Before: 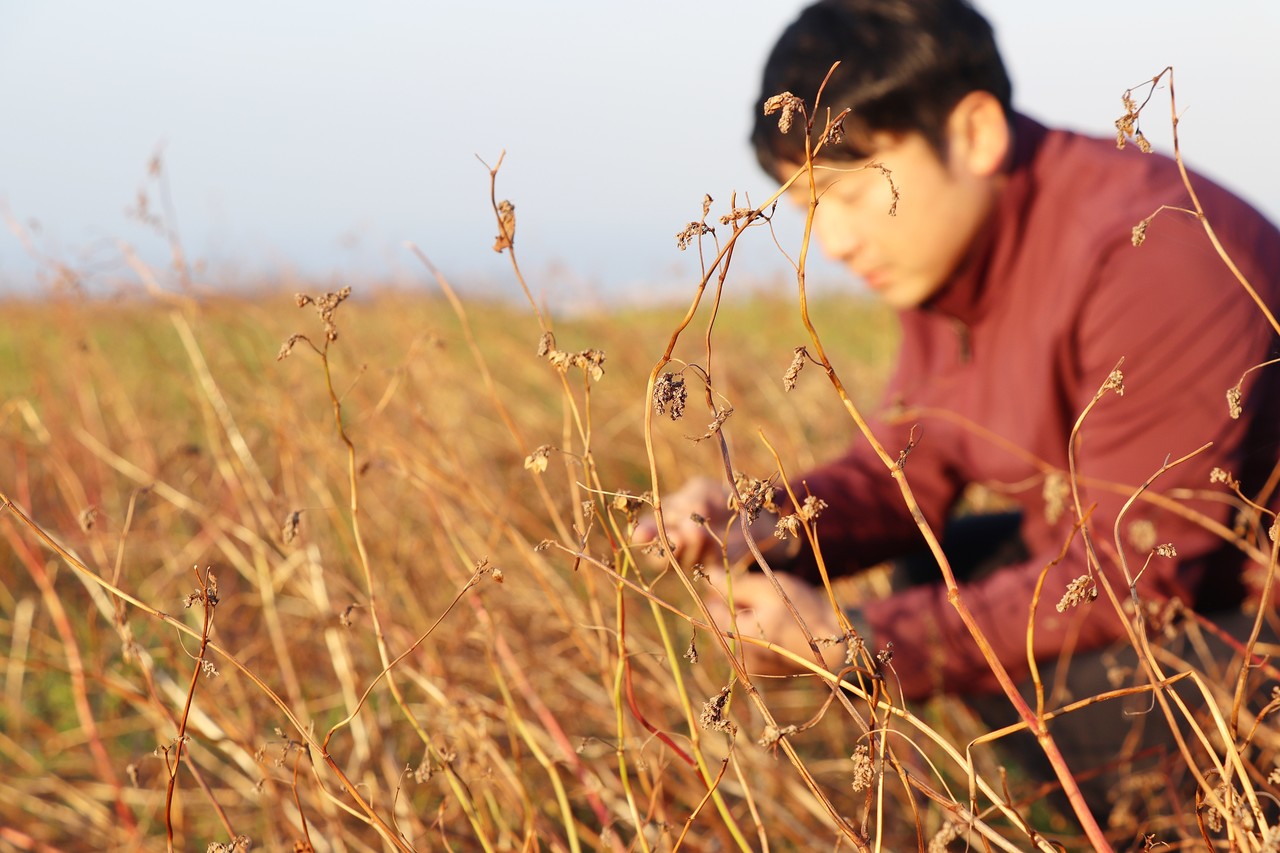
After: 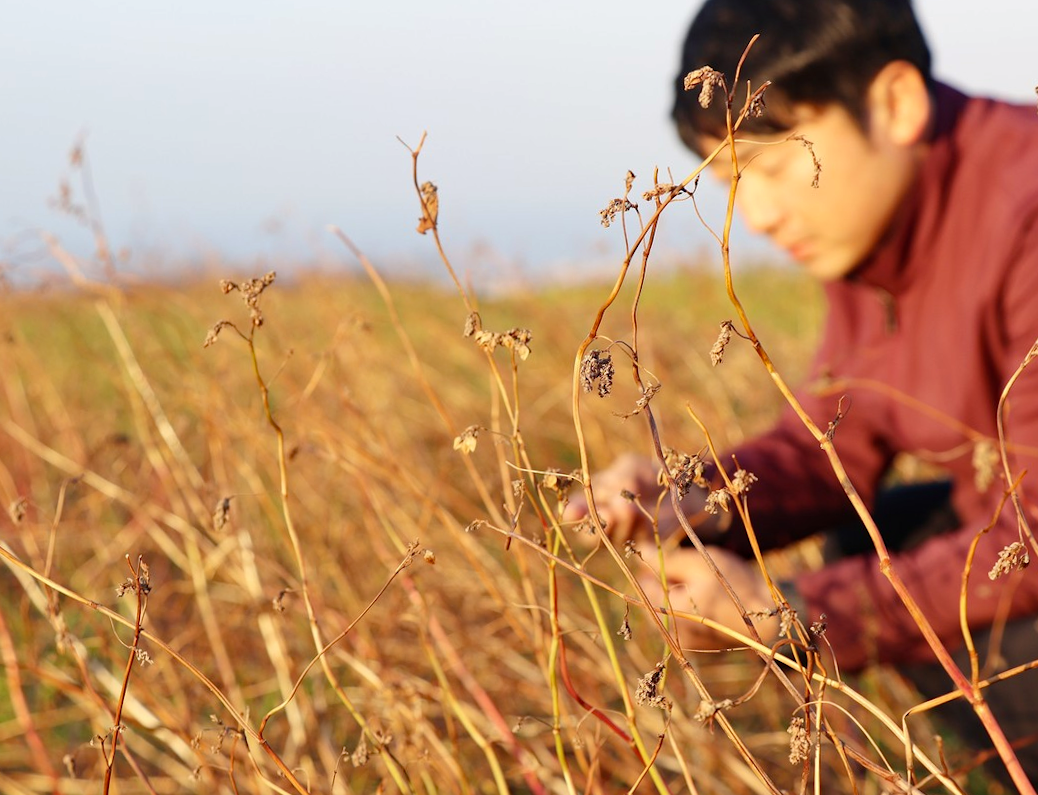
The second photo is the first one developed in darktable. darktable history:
crop and rotate: angle 1.41°, left 4.077%, top 0.886%, right 11.809%, bottom 2.437%
haze removal: compatibility mode true, adaptive false
